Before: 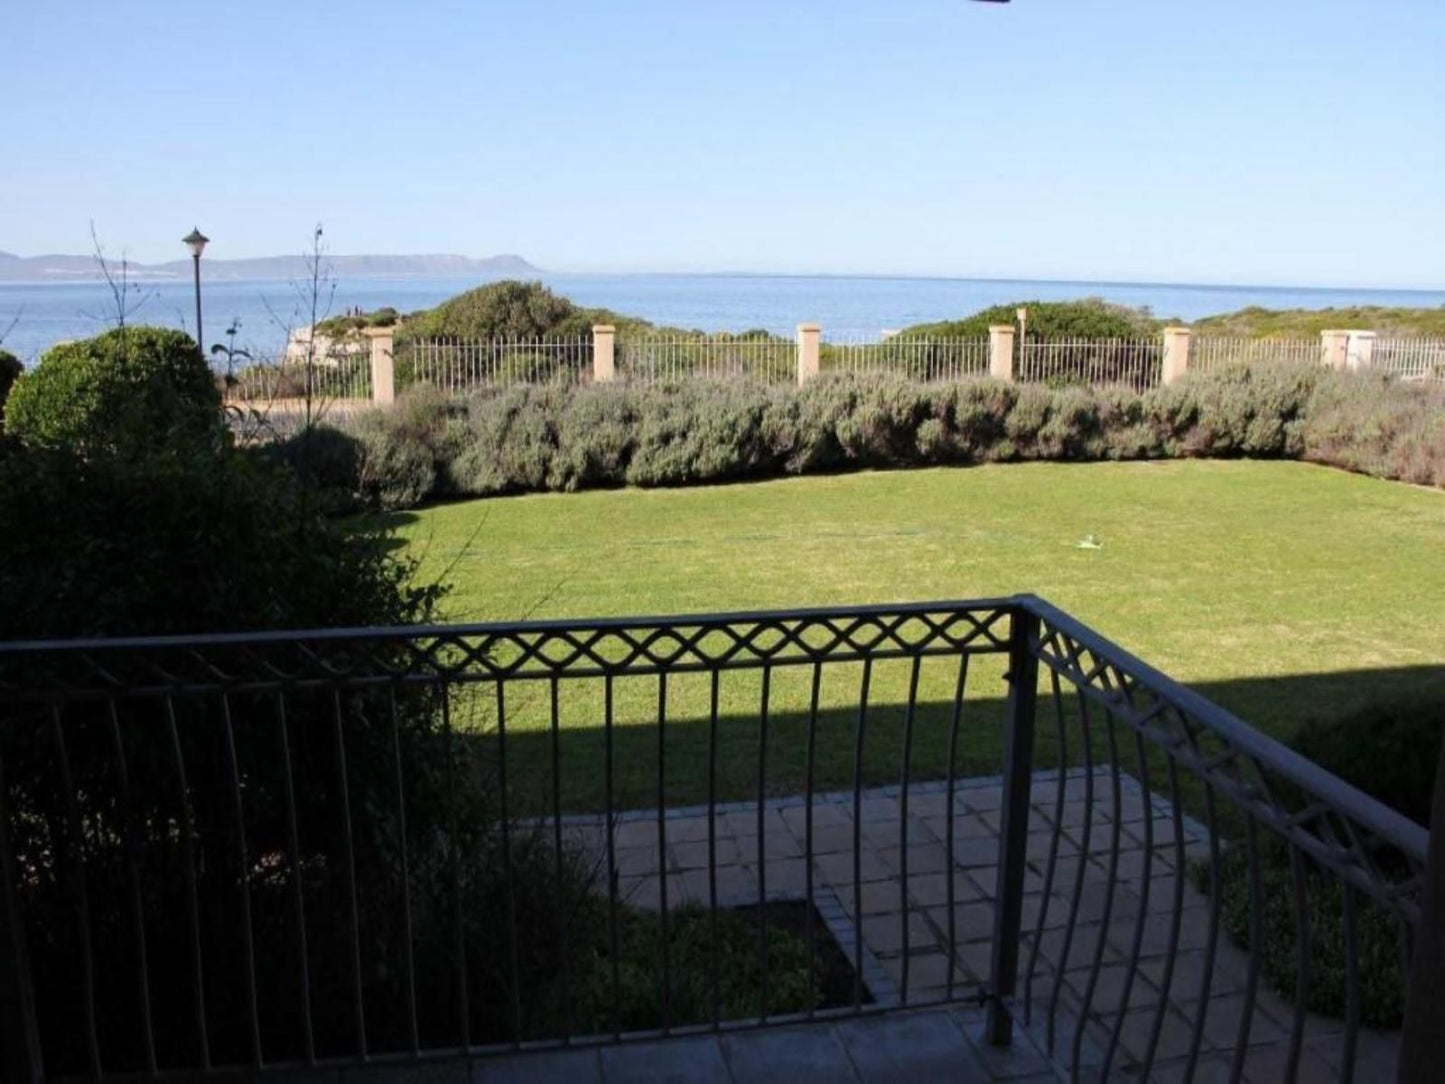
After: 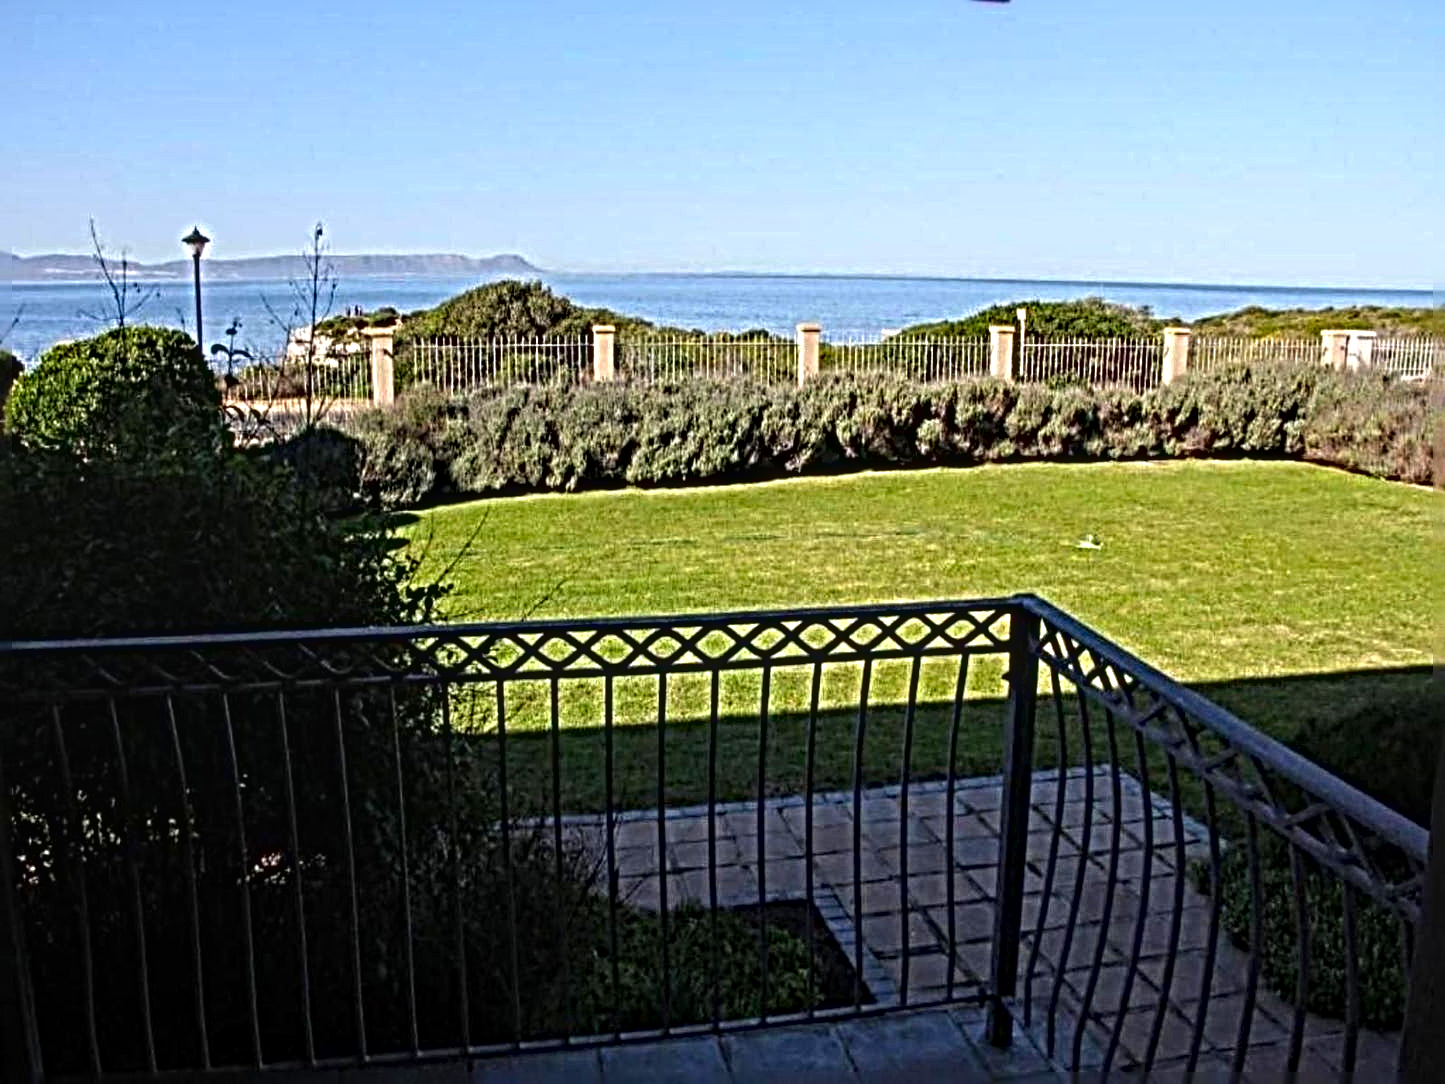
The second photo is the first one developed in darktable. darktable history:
local contrast: on, module defaults
contrast brightness saturation: brightness -0.02, saturation 0.344
sharpen: radius 6.271, amount 1.788, threshold 0.249
